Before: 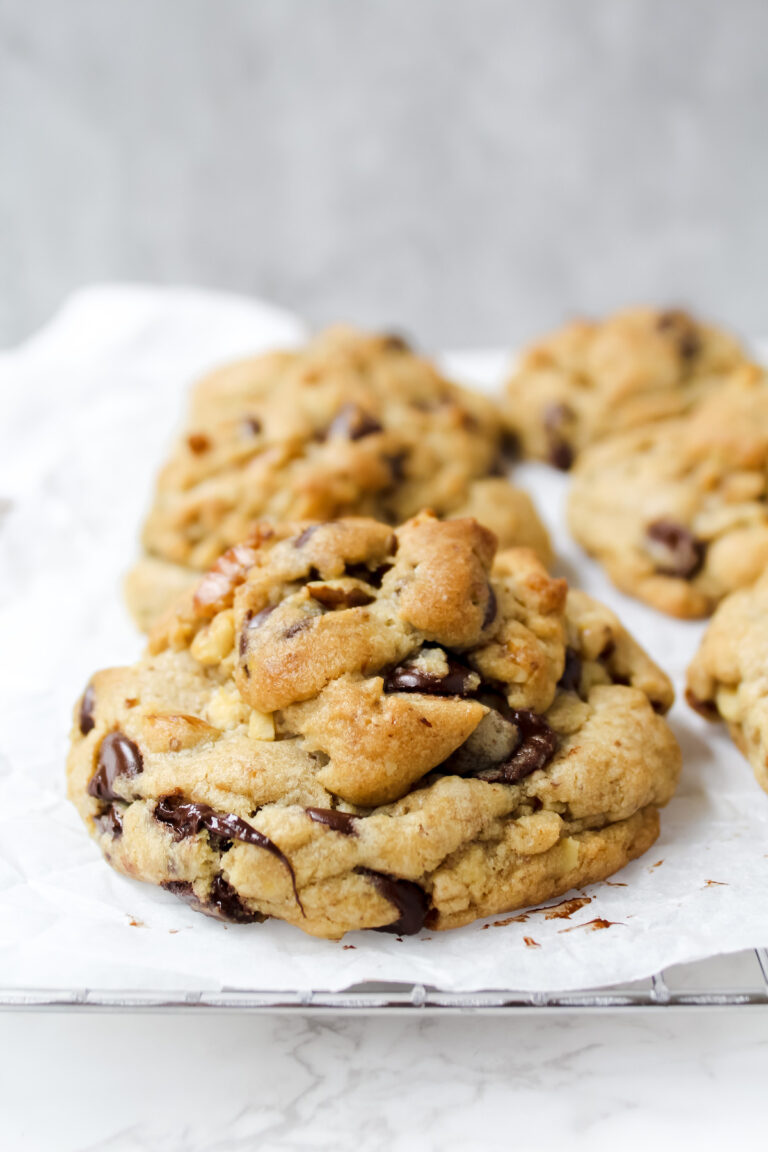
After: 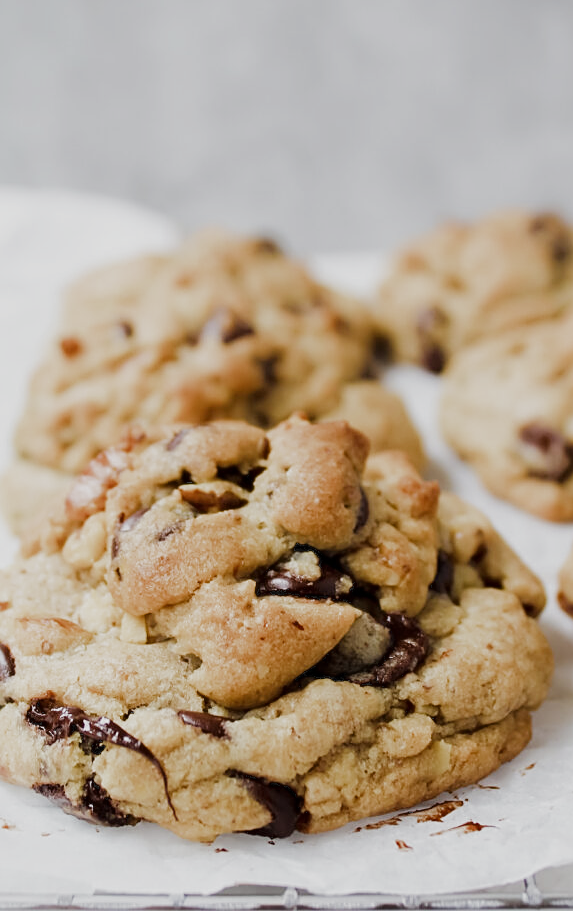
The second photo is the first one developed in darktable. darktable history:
sharpen: on, module defaults
tone equalizer: -8 EV 0.067 EV, mask exposure compensation -0.513 EV
filmic rgb: black relative exposure -14.2 EV, white relative exposure 3.36 EV, hardness 7.93, contrast 0.996, add noise in highlights 0.001, preserve chrominance max RGB, color science v3 (2019), use custom middle-gray values true, contrast in highlights soft
crop: left 16.781%, top 8.467%, right 8.531%, bottom 12.423%
